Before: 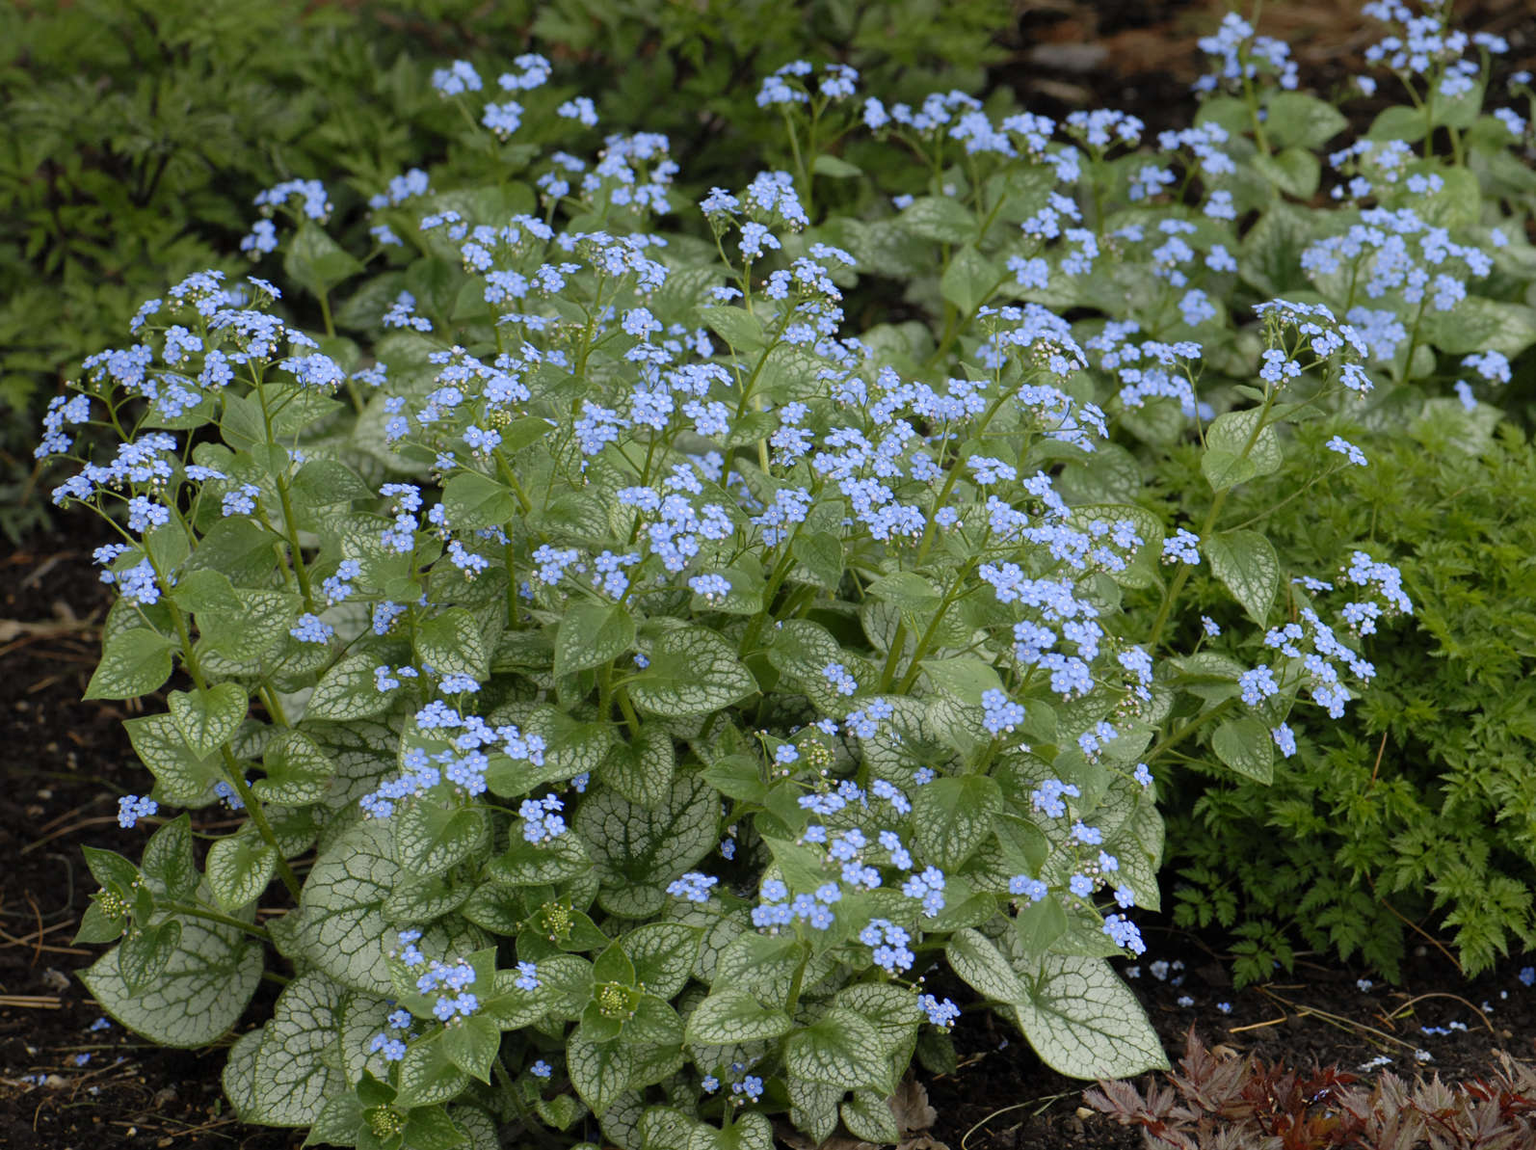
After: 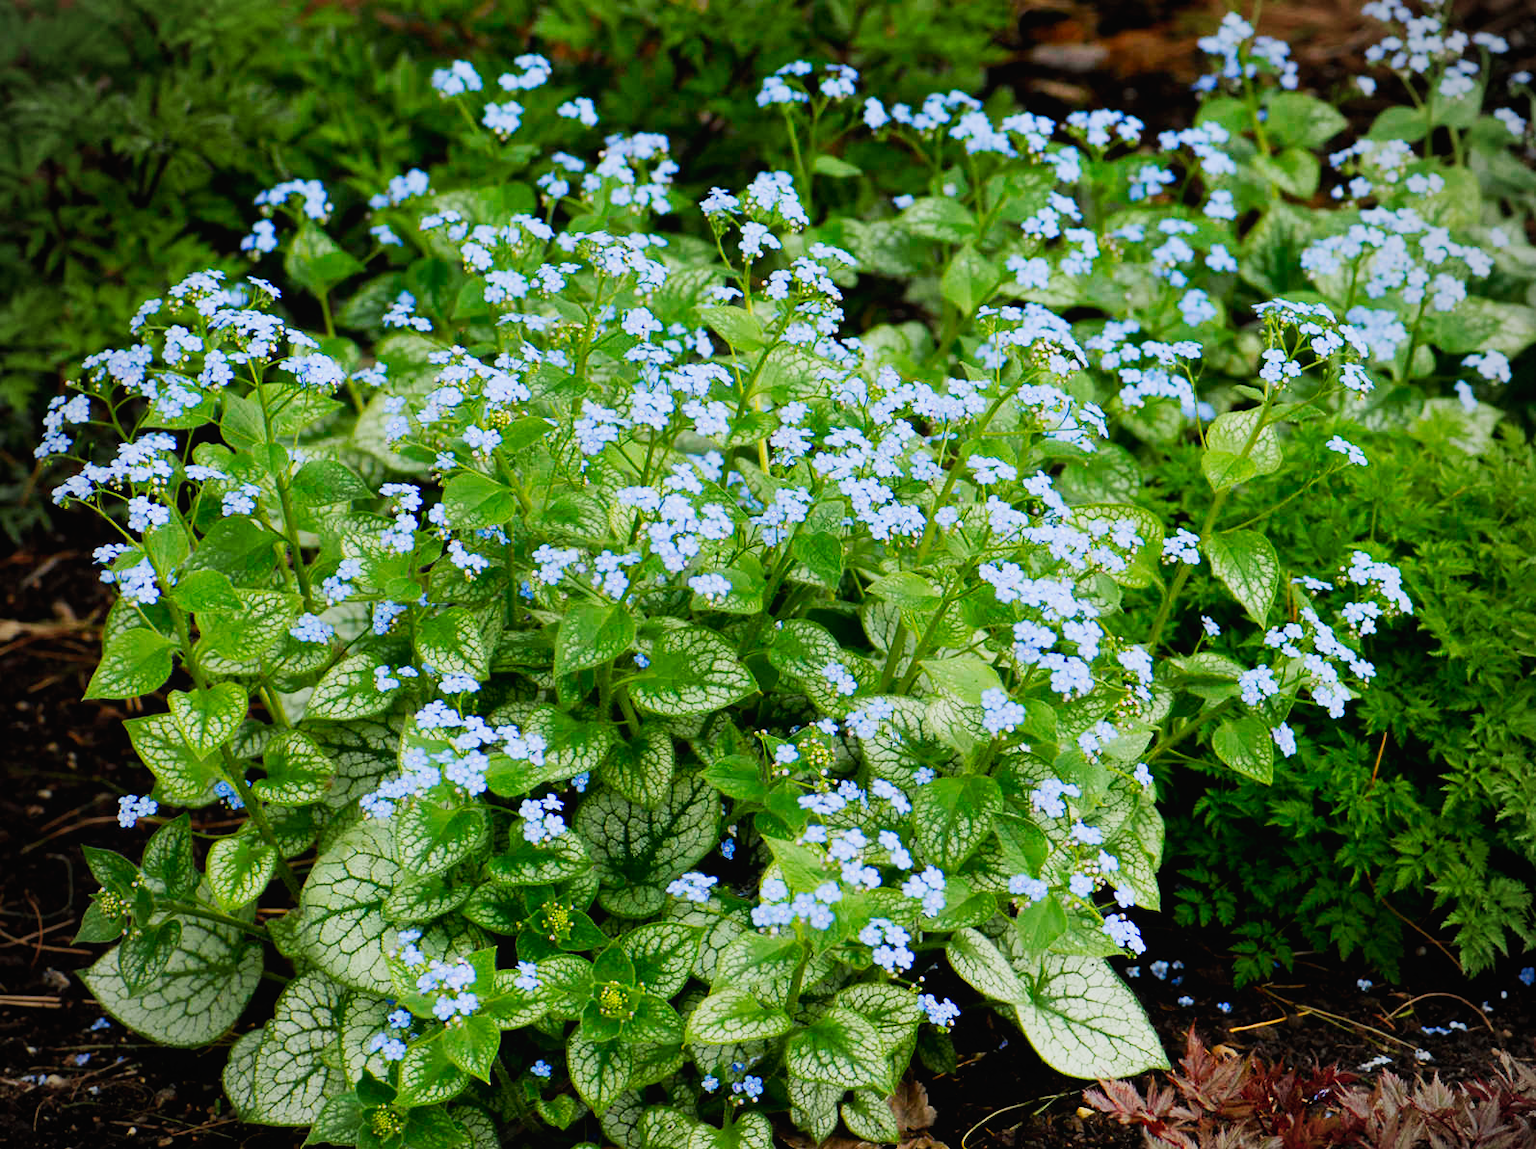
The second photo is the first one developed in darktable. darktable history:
tone curve: curves: ch0 [(0, 0.015) (0.037, 0.022) (0.131, 0.116) (0.316, 0.345) (0.49, 0.615) (0.677, 0.82) (0.813, 0.891) (1, 0.955)]; ch1 [(0, 0) (0.366, 0.367) (0.475, 0.462) (0.494, 0.496) (0.504, 0.497) (0.554, 0.571) (0.618, 0.668) (1, 1)]; ch2 [(0, 0) (0.333, 0.346) (0.375, 0.375) (0.435, 0.424) (0.476, 0.492) (0.502, 0.499) (0.525, 0.522) (0.558, 0.575) (0.614, 0.656) (1, 1)], preserve colors none
vignetting: on, module defaults
color balance rgb: perceptual saturation grading › global saturation 25.701%, global vibrance 20%
